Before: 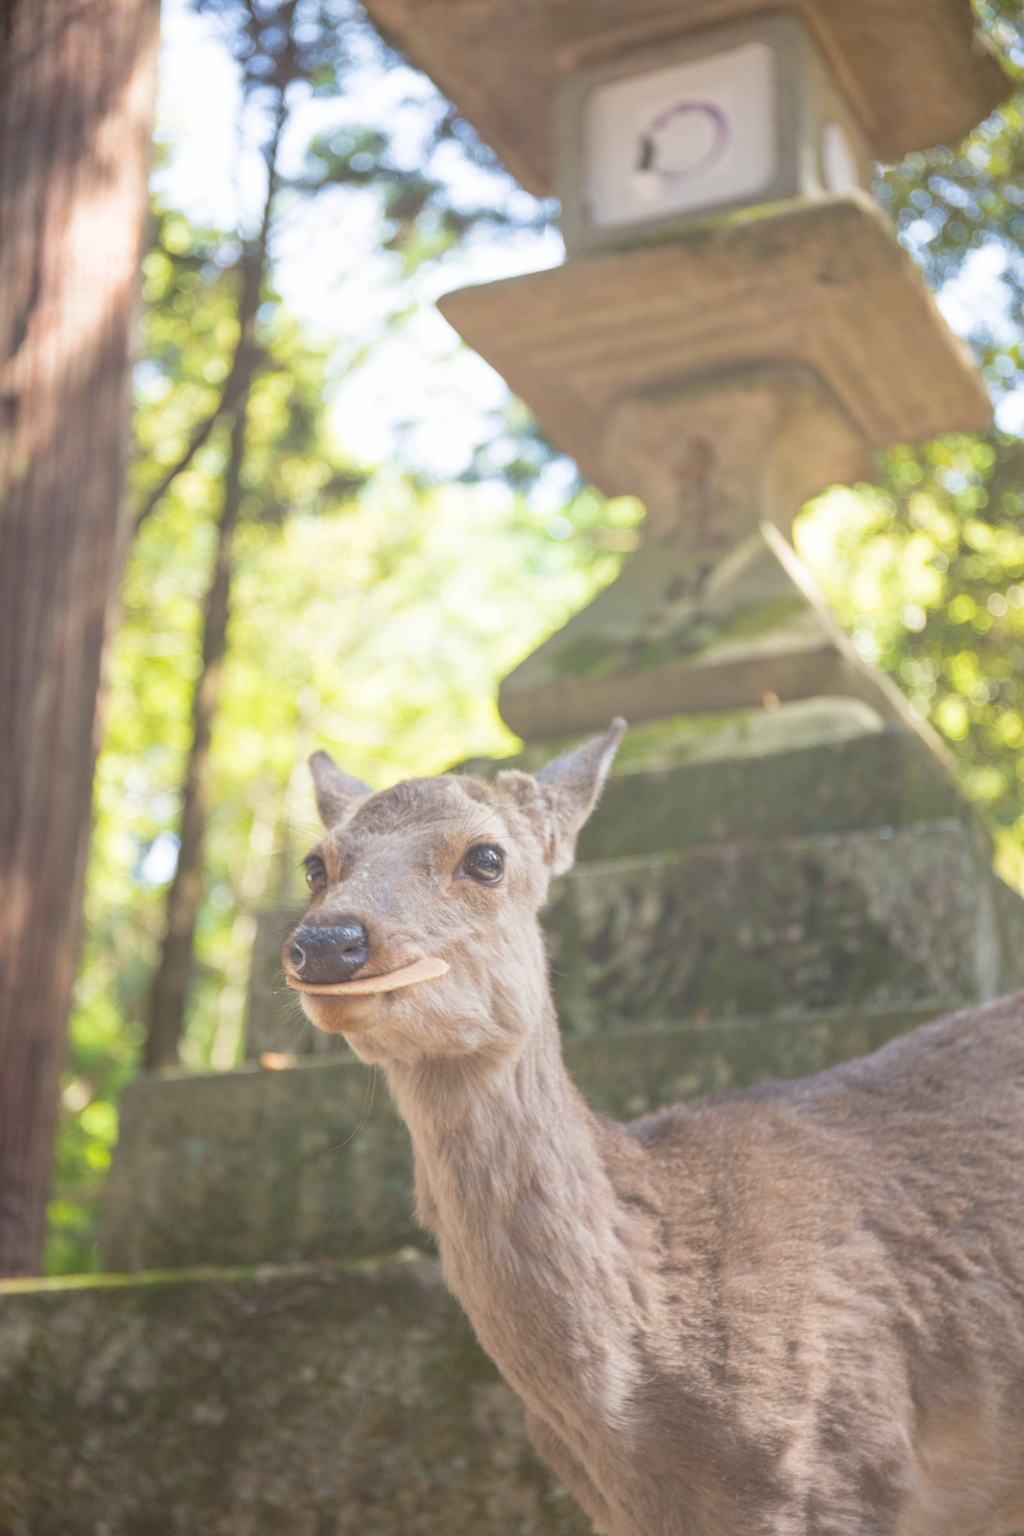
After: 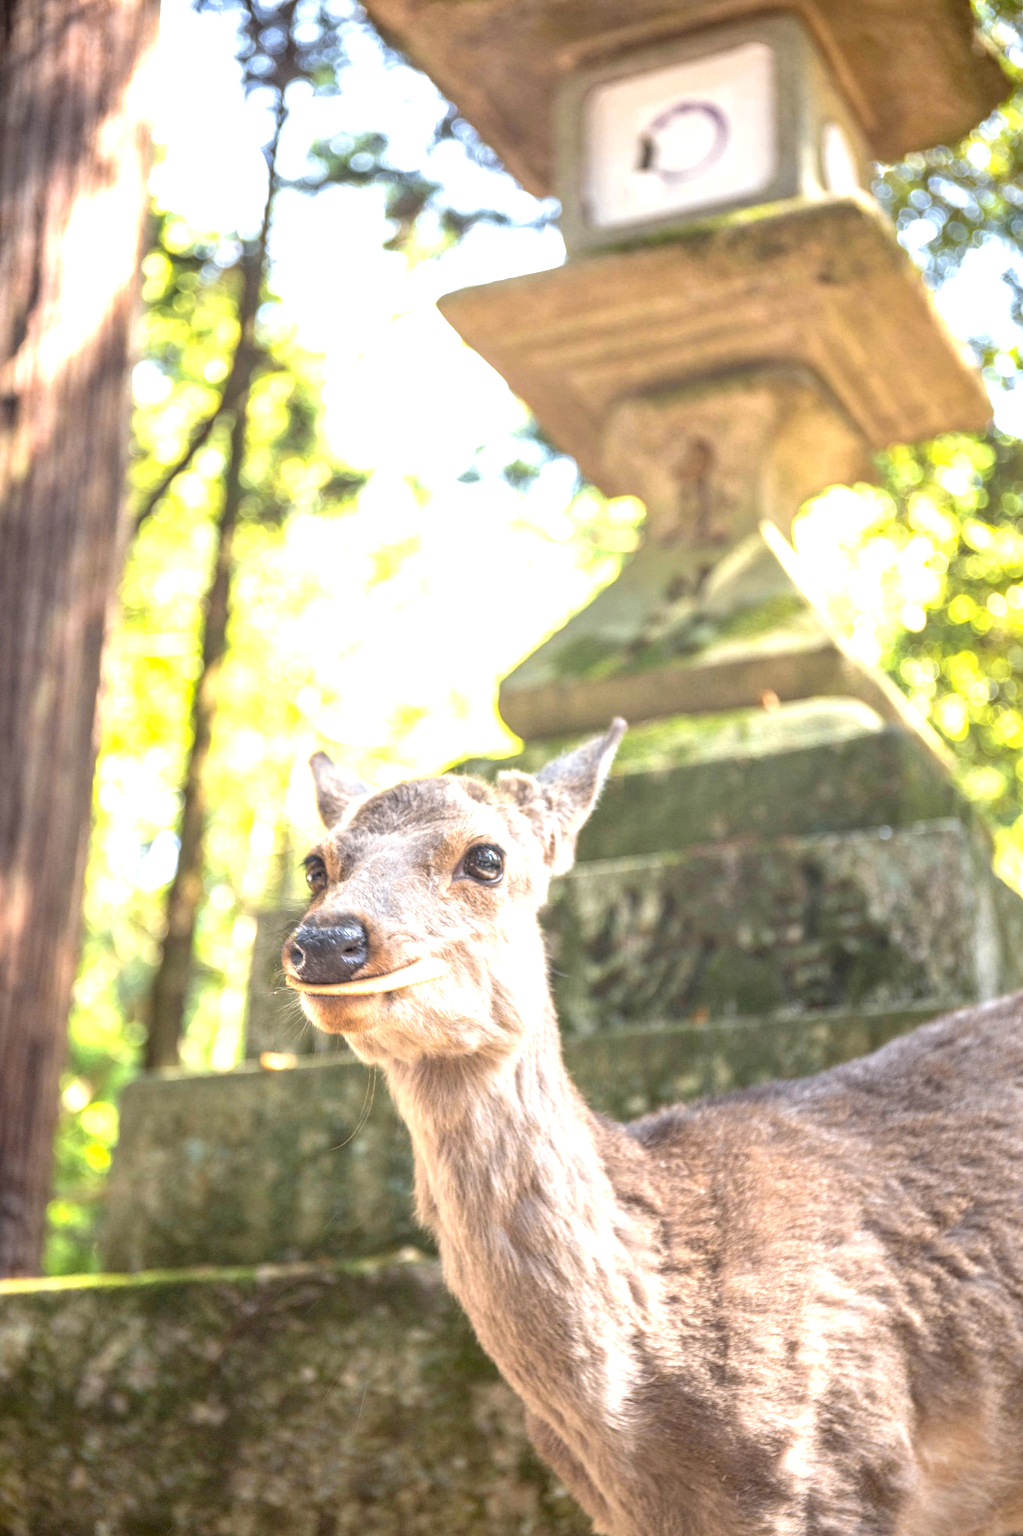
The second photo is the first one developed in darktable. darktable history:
color zones: curves: ch0 [(0.224, 0.526) (0.75, 0.5)]; ch1 [(0.055, 0.526) (0.224, 0.761) (0.377, 0.526) (0.75, 0.5)]
local contrast: highlights 16%, detail 187%
exposure: exposure 0.582 EV, compensate highlight preservation false
